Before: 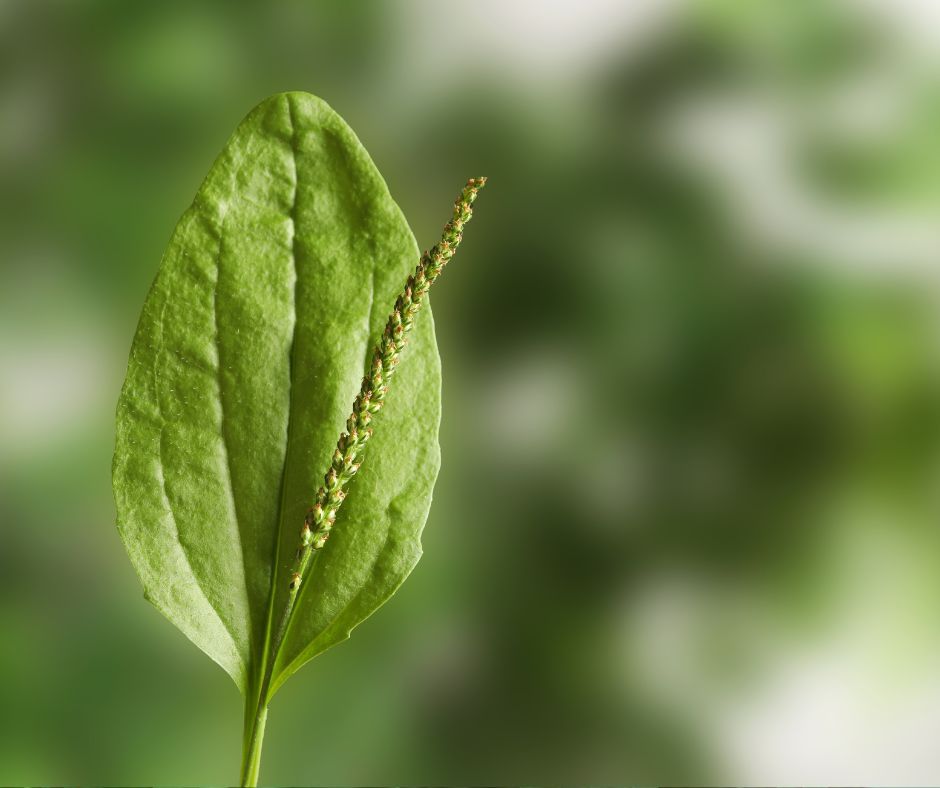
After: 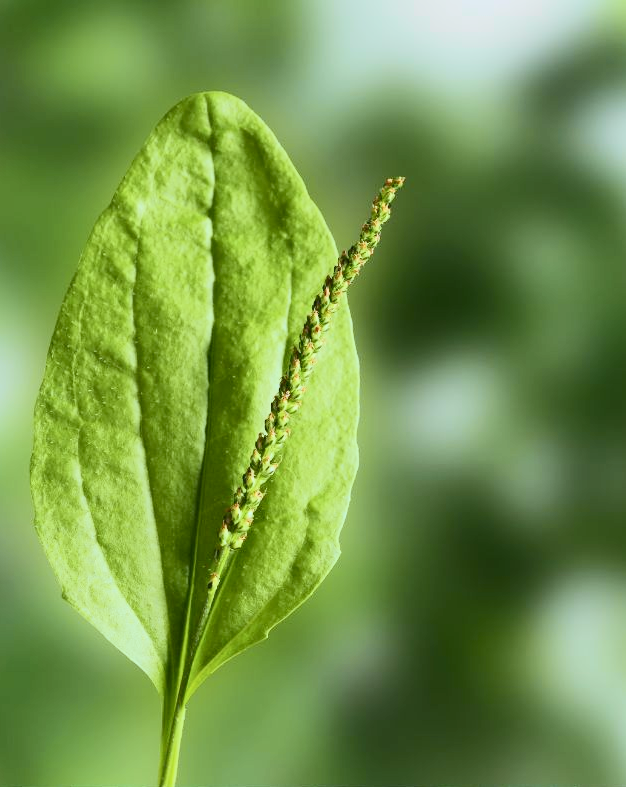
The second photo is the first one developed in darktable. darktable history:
crop and rotate: left 8.786%, right 24.548%
color calibration: illuminant custom, x 0.368, y 0.373, temperature 4330.32 K
tone curve: curves: ch0 [(0, 0.015) (0.037, 0.022) (0.131, 0.116) (0.316, 0.345) (0.49, 0.615) (0.677, 0.82) (0.813, 0.891) (1, 0.955)]; ch1 [(0, 0) (0.366, 0.367) (0.475, 0.462) (0.494, 0.496) (0.504, 0.497) (0.554, 0.571) (0.618, 0.668) (1, 1)]; ch2 [(0, 0) (0.333, 0.346) (0.375, 0.375) (0.435, 0.424) (0.476, 0.492) (0.502, 0.499) (0.525, 0.522) (0.558, 0.575) (0.614, 0.656) (1, 1)], color space Lab, independent channels, preserve colors none
